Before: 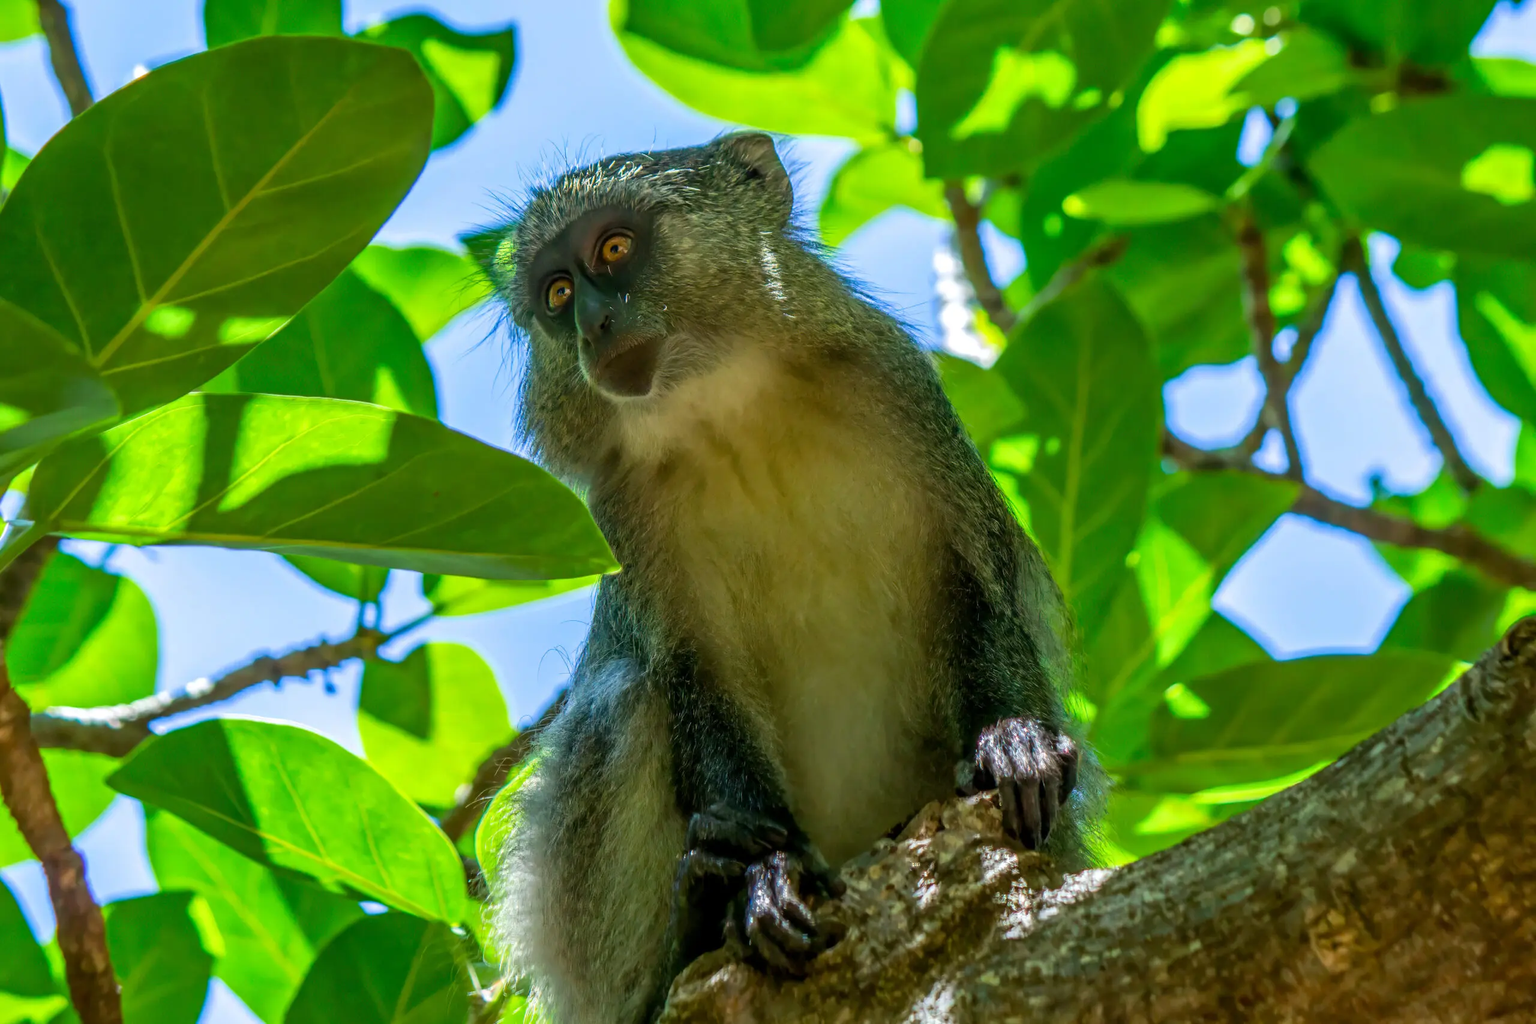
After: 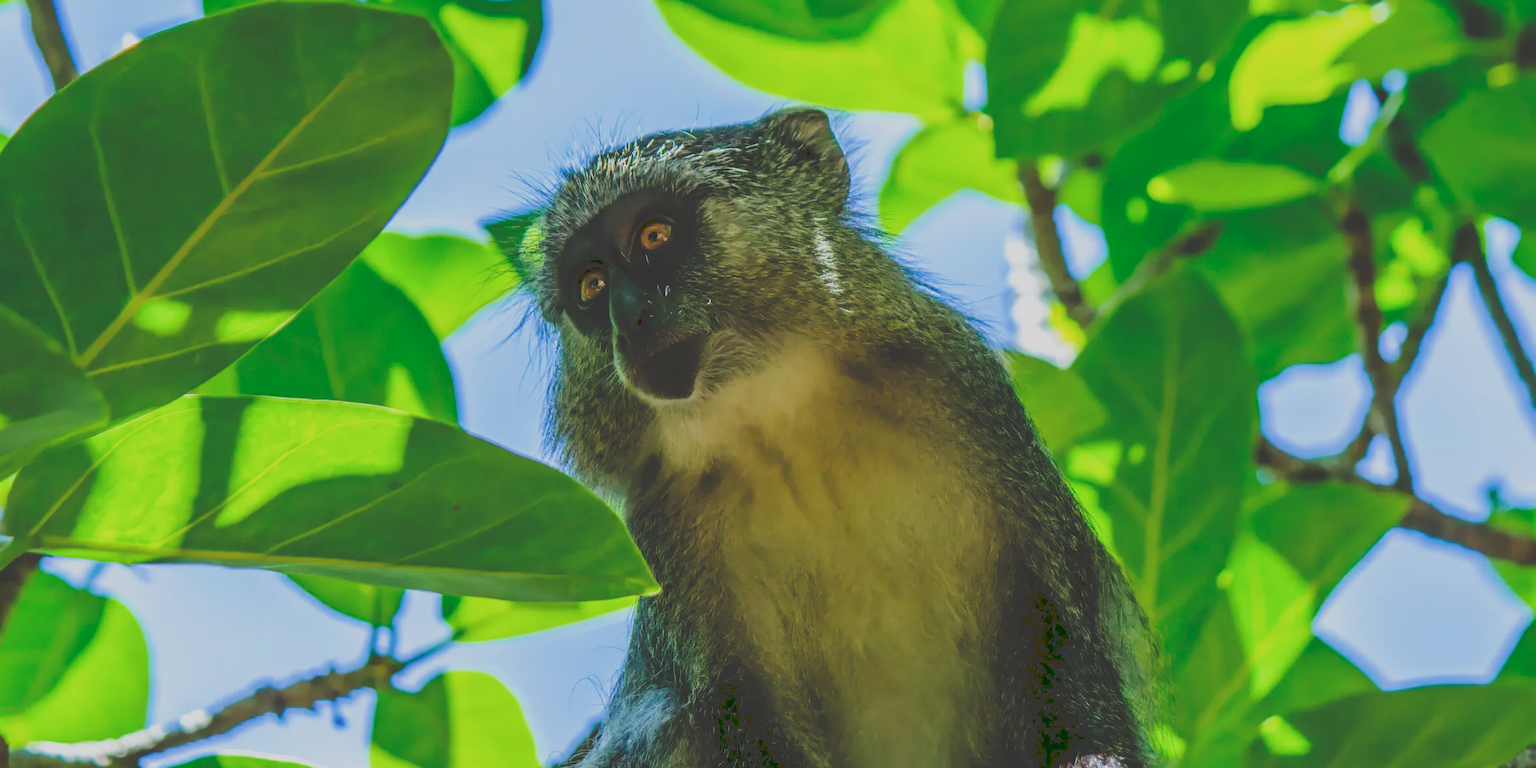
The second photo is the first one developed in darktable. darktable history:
crop: left 1.509%, top 3.452%, right 7.696%, bottom 28.452%
filmic rgb: black relative exposure -7.65 EV, white relative exposure 4.56 EV, hardness 3.61, color science v6 (2022)
tone curve: curves: ch0 [(0, 0) (0.003, 0.211) (0.011, 0.211) (0.025, 0.215) (0.044, 0.218) (0.069, 0.224) (0.1, 0.227) (0.136, 0.233) (0.177, 0.247) (0.224, 0.275) (0.277, 0.309) (0.335, 0.366) (0.399, 0.438) (0.468, 0.515) (0.543, 0.586) (0.623, 0.658) (0.709, 0.735) (0.801, 0.821) (0.898, 0.889) (1, 1)], preserve colors none
